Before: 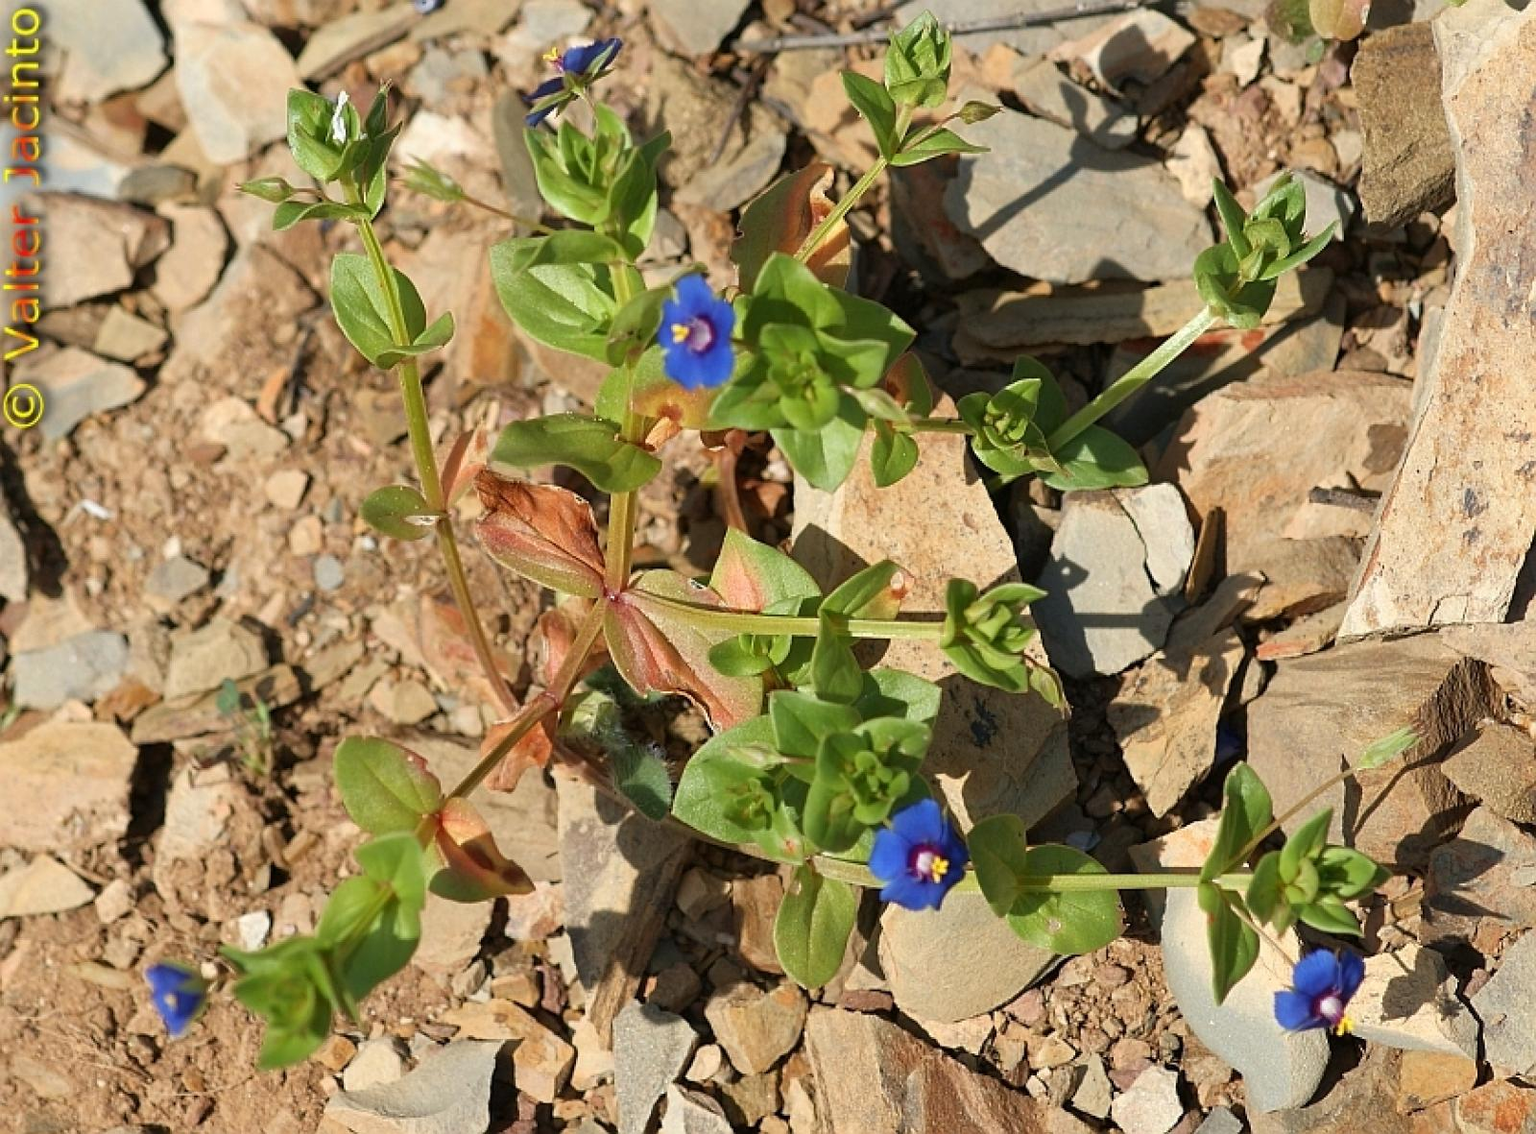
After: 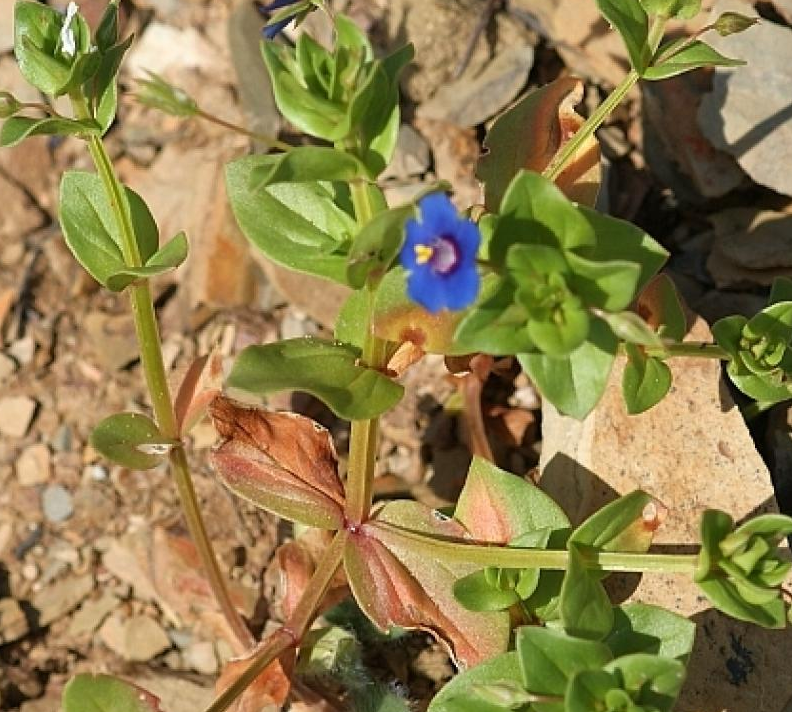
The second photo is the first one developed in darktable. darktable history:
crop: left 17.857%, top 7.876%, right 32.592%, bottom 31.815%
